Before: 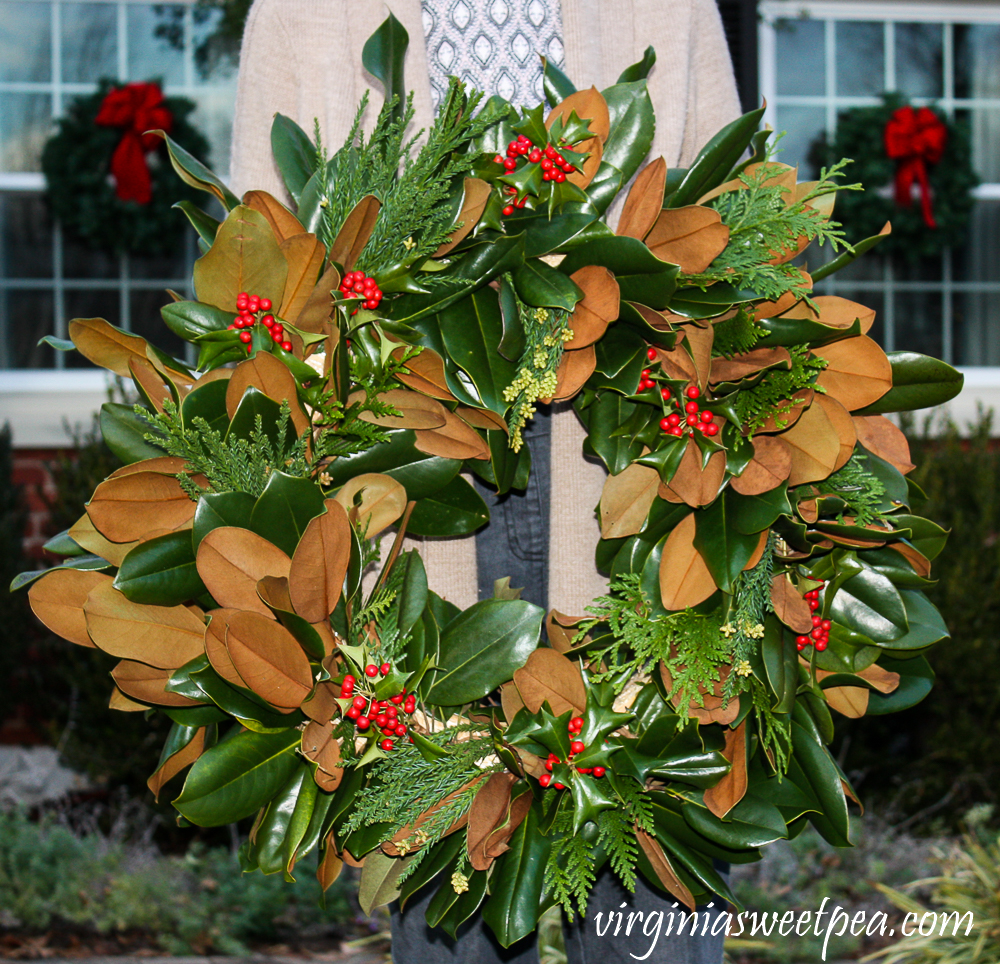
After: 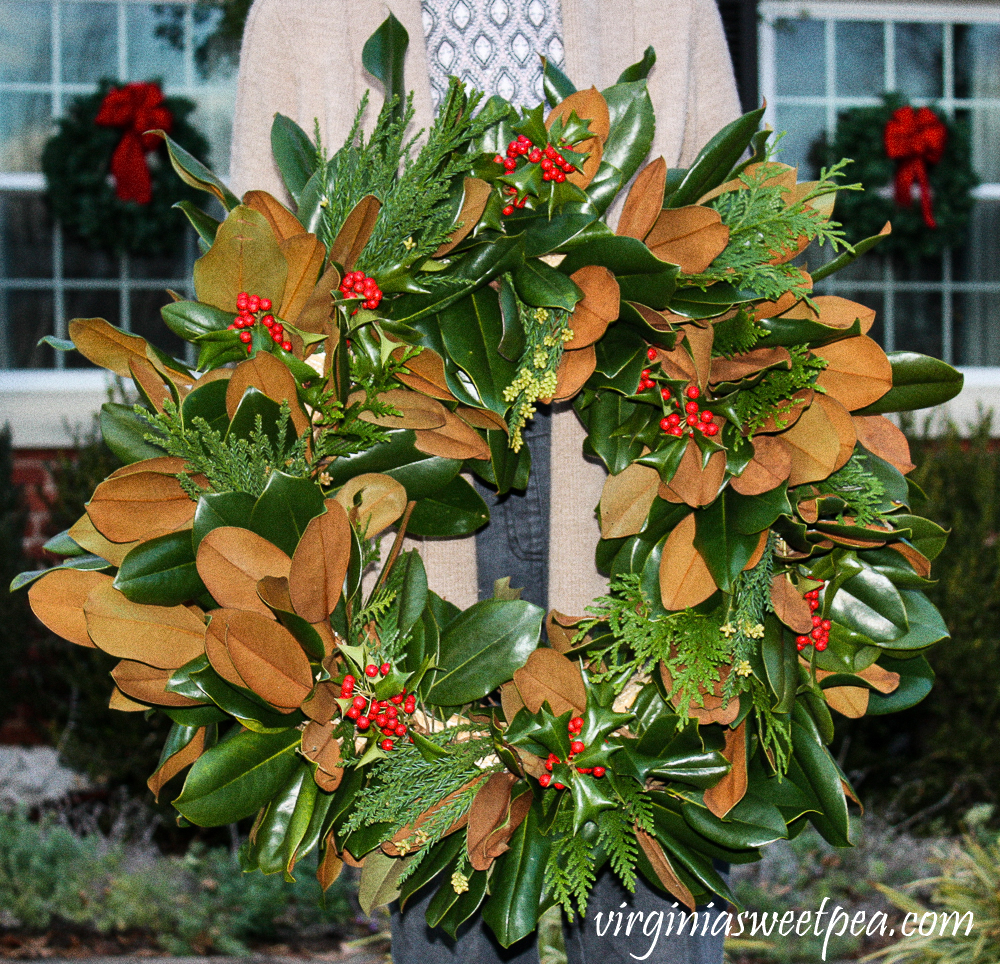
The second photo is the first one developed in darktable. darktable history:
shadows and highlights: shadows 49, highlights -41, soften with gaussian
grain: coarseness 11.82 ISO, strength 36.67%, mid-tones bias 74.17%
